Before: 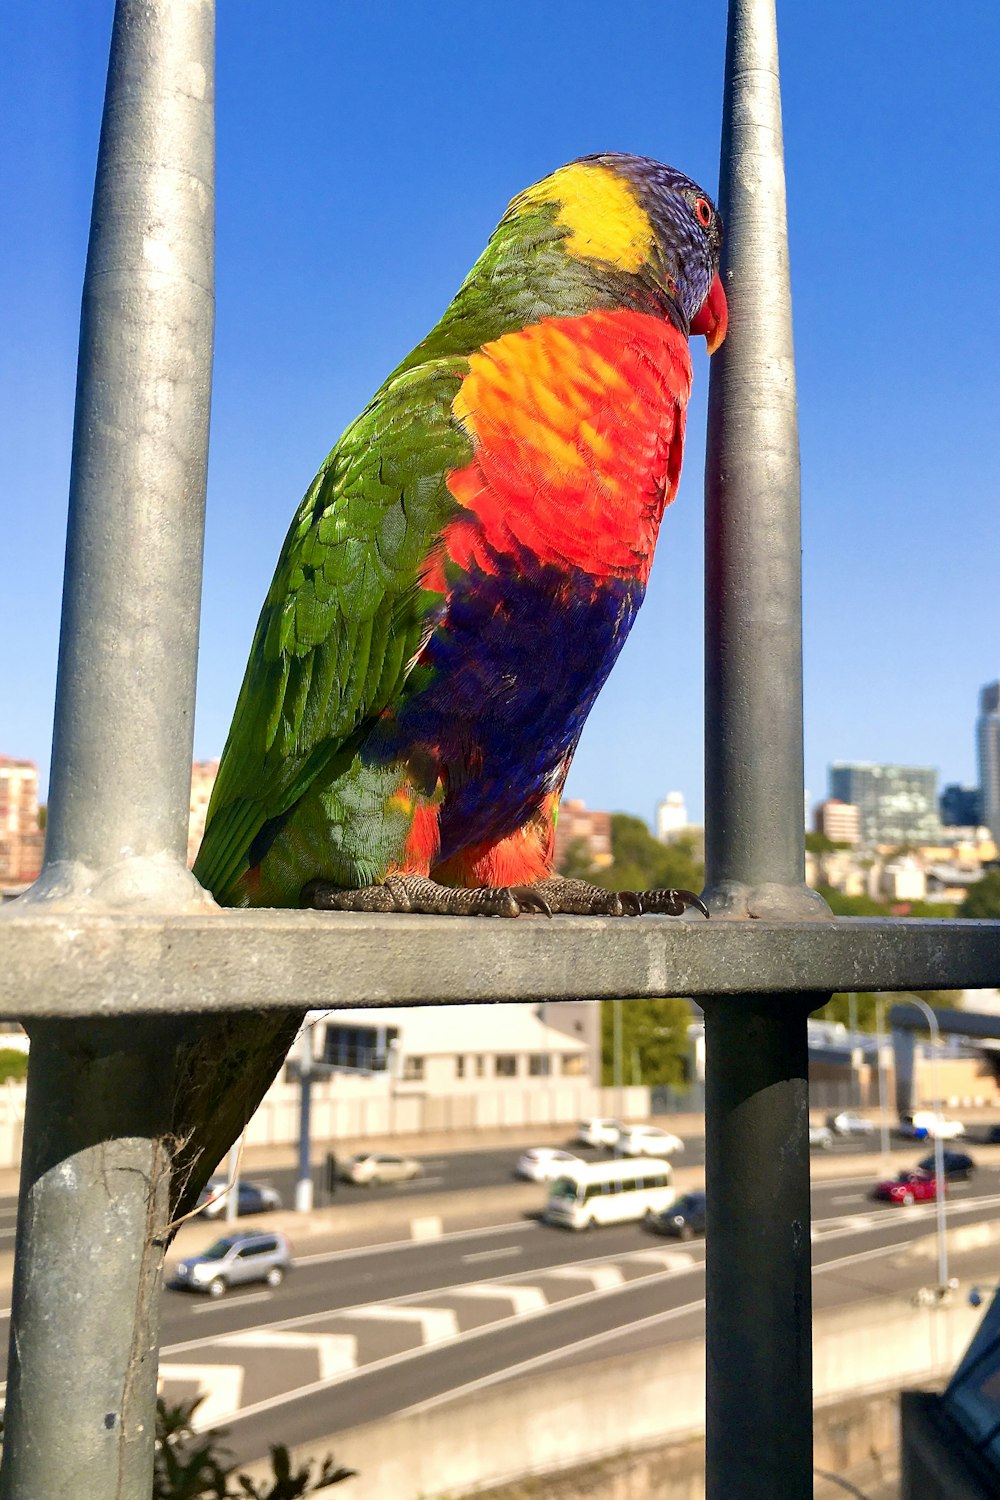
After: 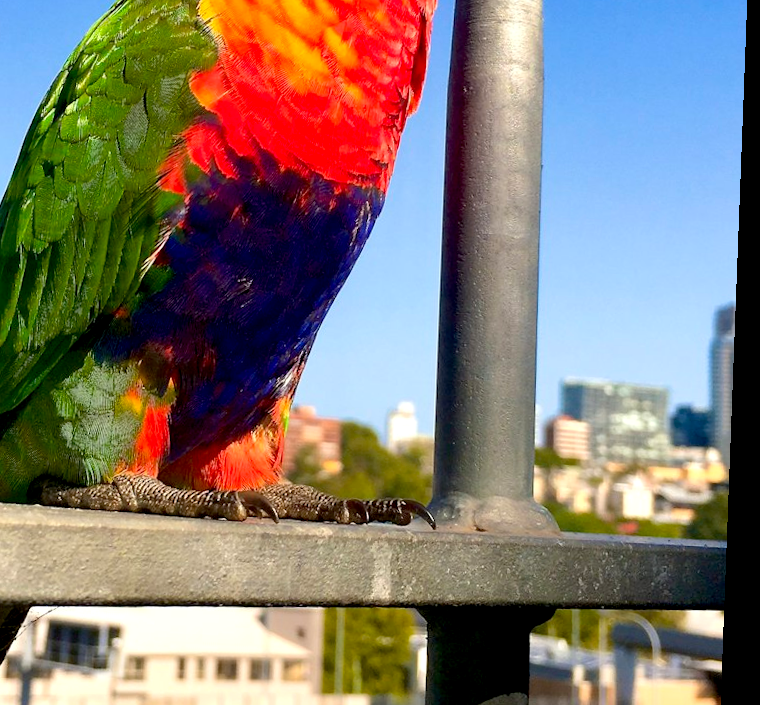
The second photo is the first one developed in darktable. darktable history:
exposure: black level correction 0.007, exposure 0.093 EV, compensate highlight preservation false
rotate and perspective: rotation 2.17°, automatic cropping off
crop and rotate: left 27.938%, top 27.046%, bottom 27.046%
